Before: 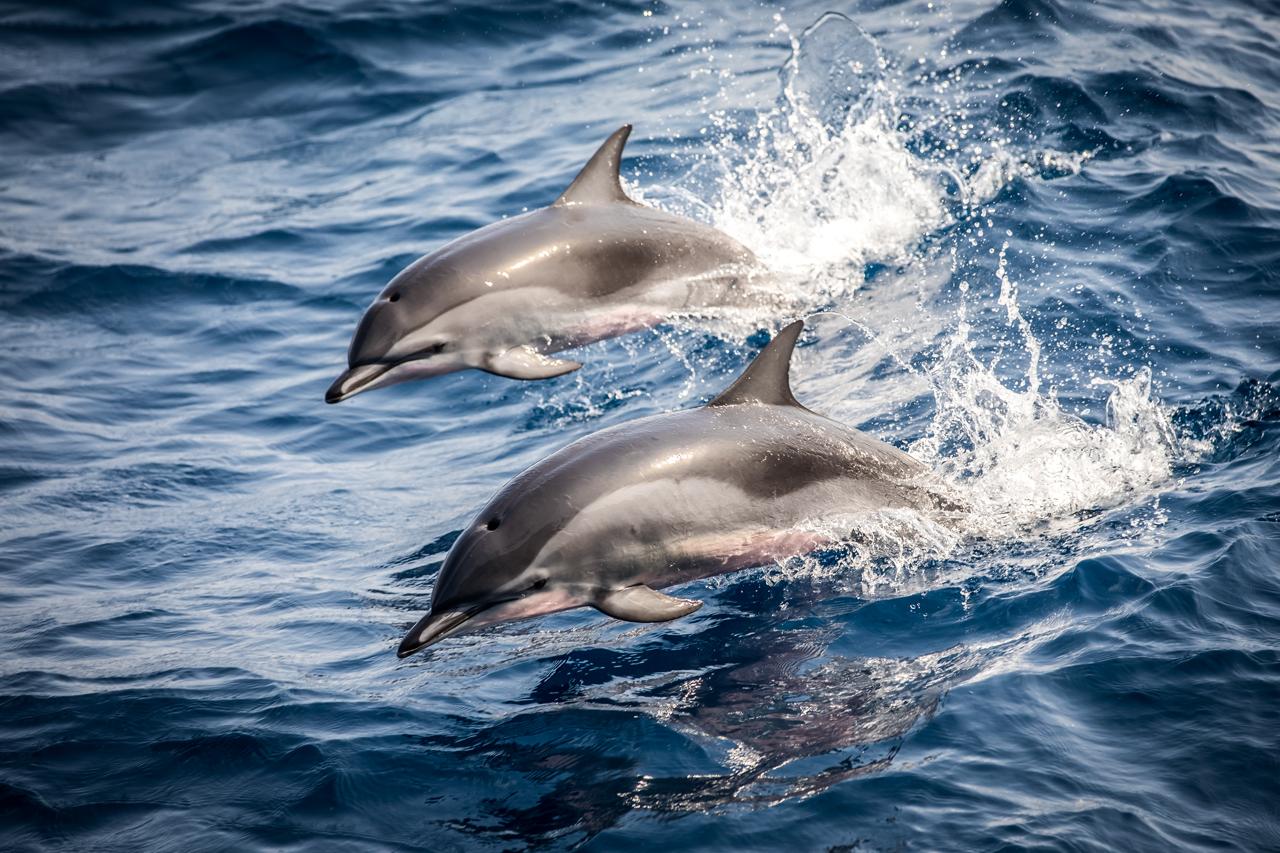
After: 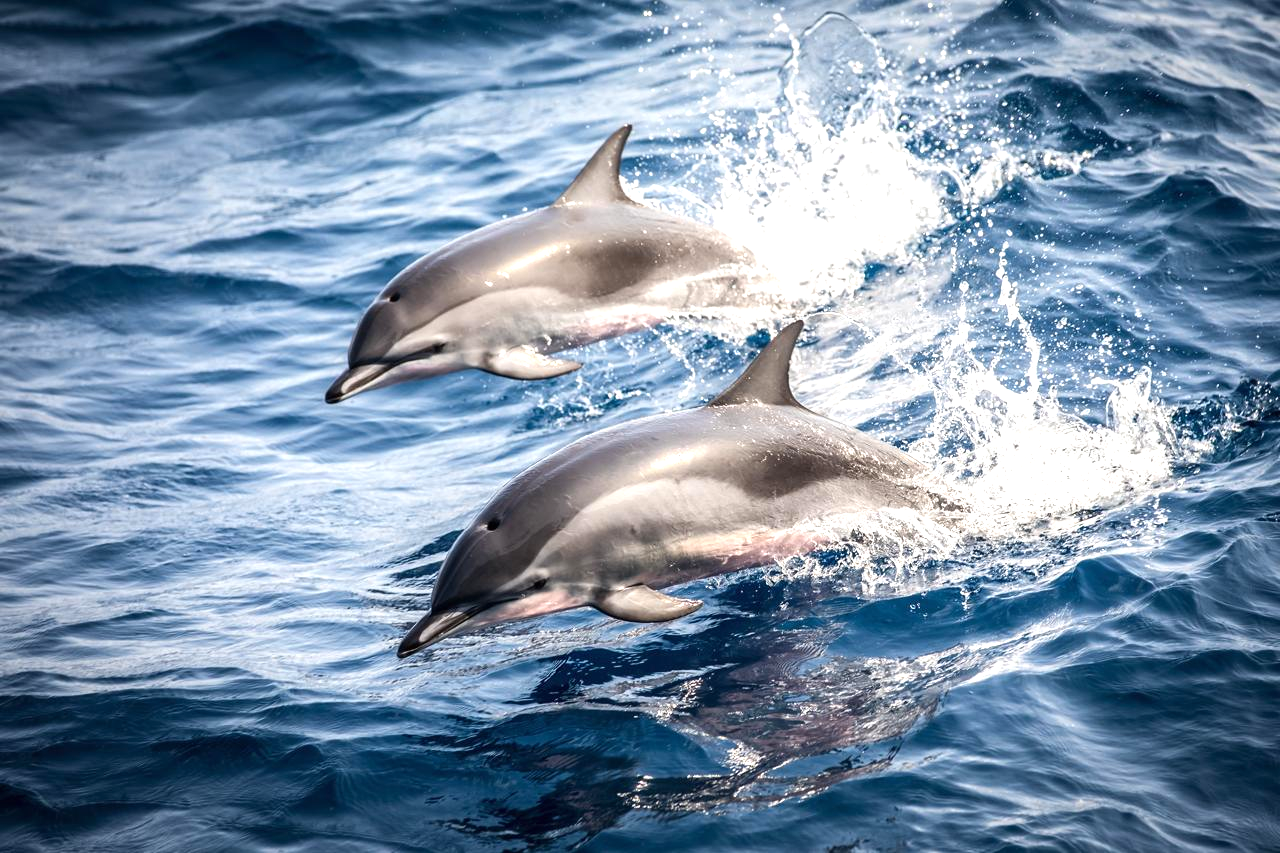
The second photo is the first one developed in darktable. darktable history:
exposure: black level correction 0, exposure 0.589 EV, compensate highlight preservation false
